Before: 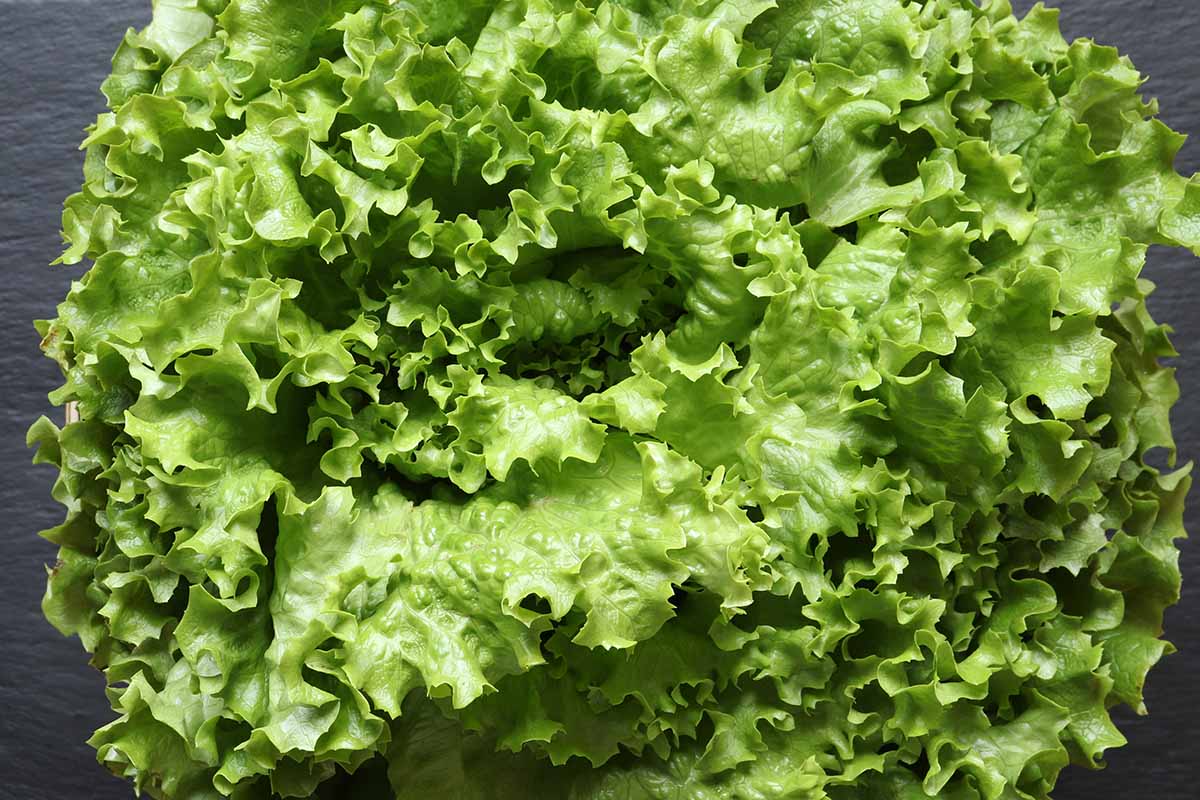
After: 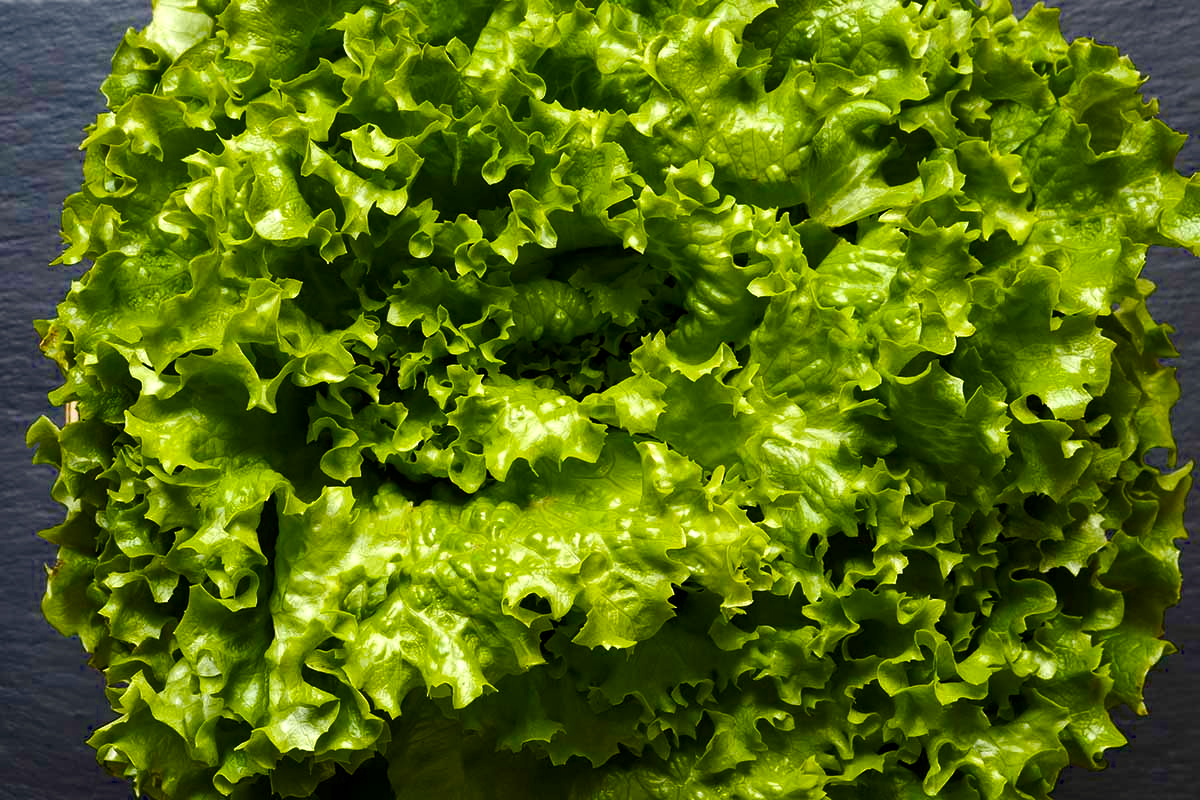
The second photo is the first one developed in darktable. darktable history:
local contrast: highlights 100%, shadows 99%, detail 119%, midtone range 0.2
color balance rgb: highlights gain › chroma 2.987%, highlights gain › hue 76.7°, linear chroma grading › mid-tones 7.628%, perceptual saturation grading › global saturation 35.961%, perceptual saturation grading › shadows 35.357%, perceptual brilliance grading › global brilliance -17.261%, perceptual brilliance grading › highlights 28.552%, global vibrance 16.73%, saturation formula JzAzBz (2021)
